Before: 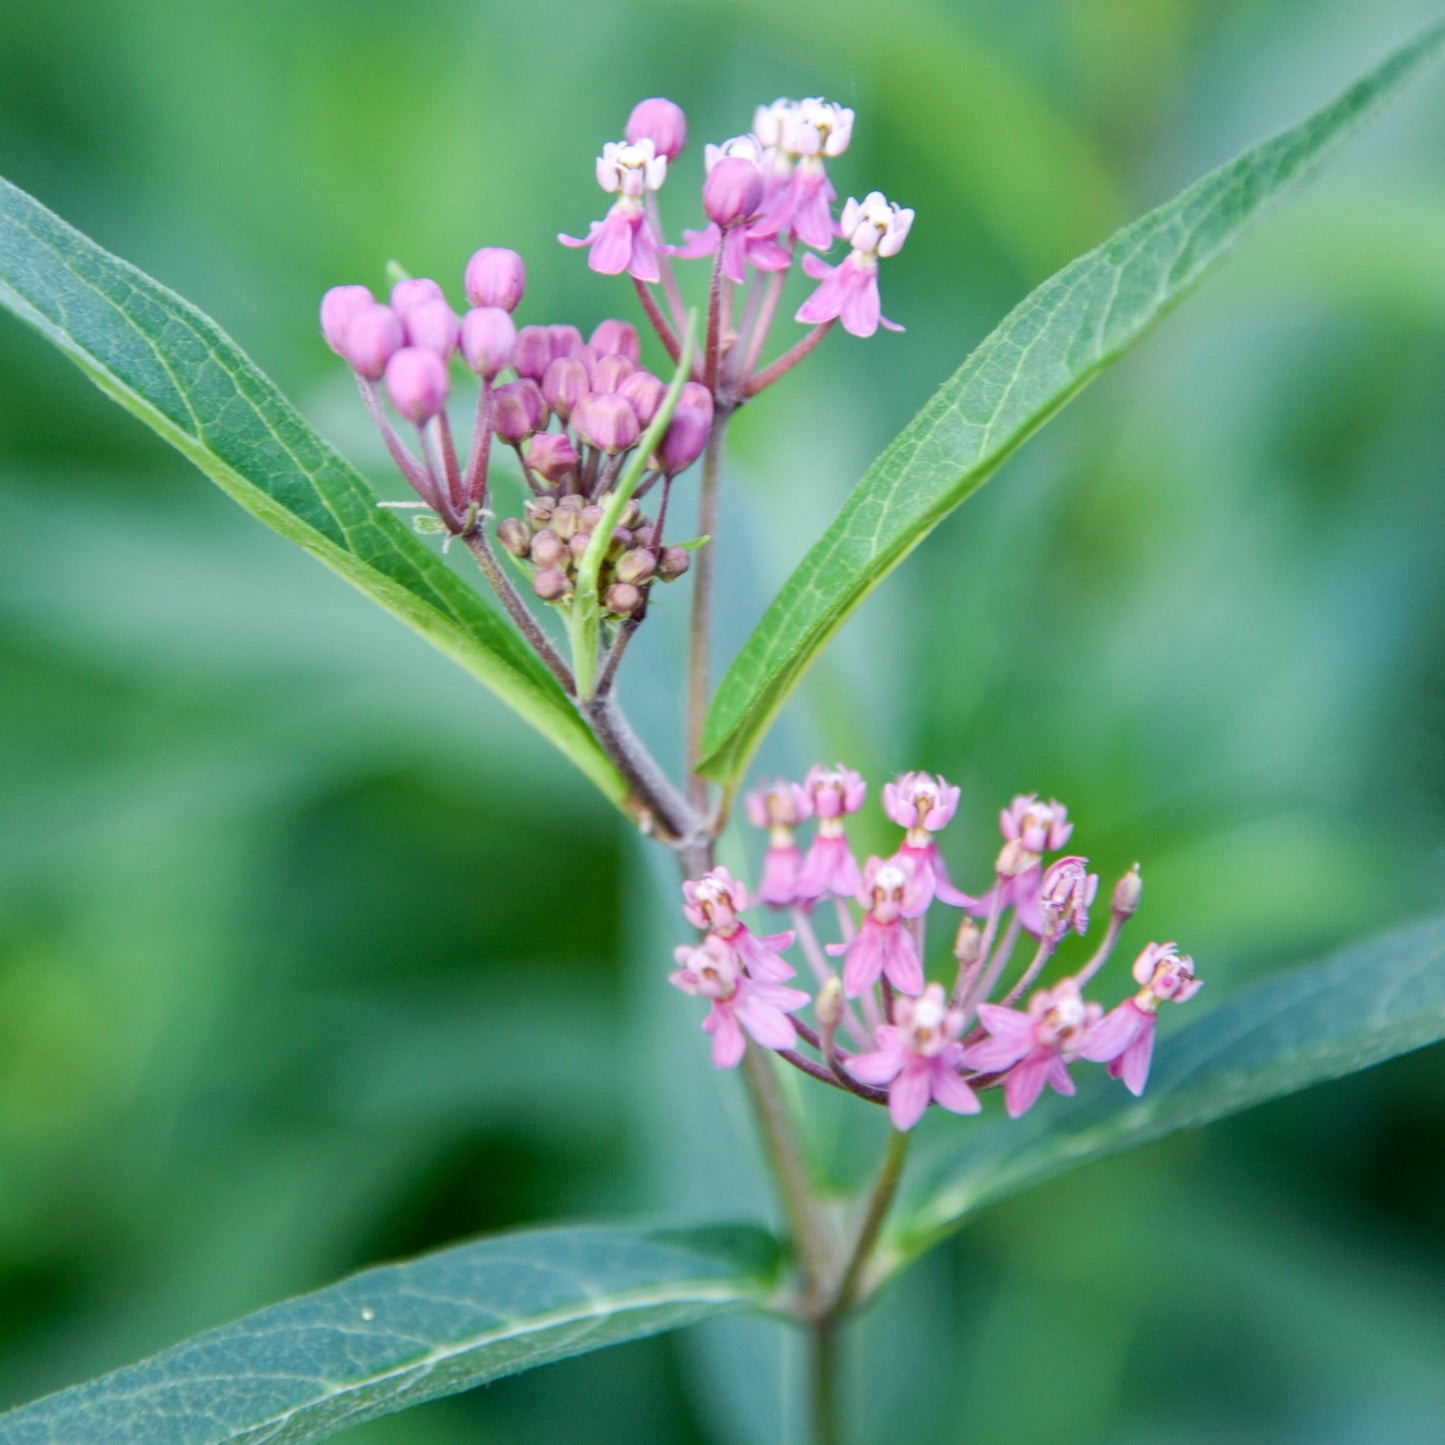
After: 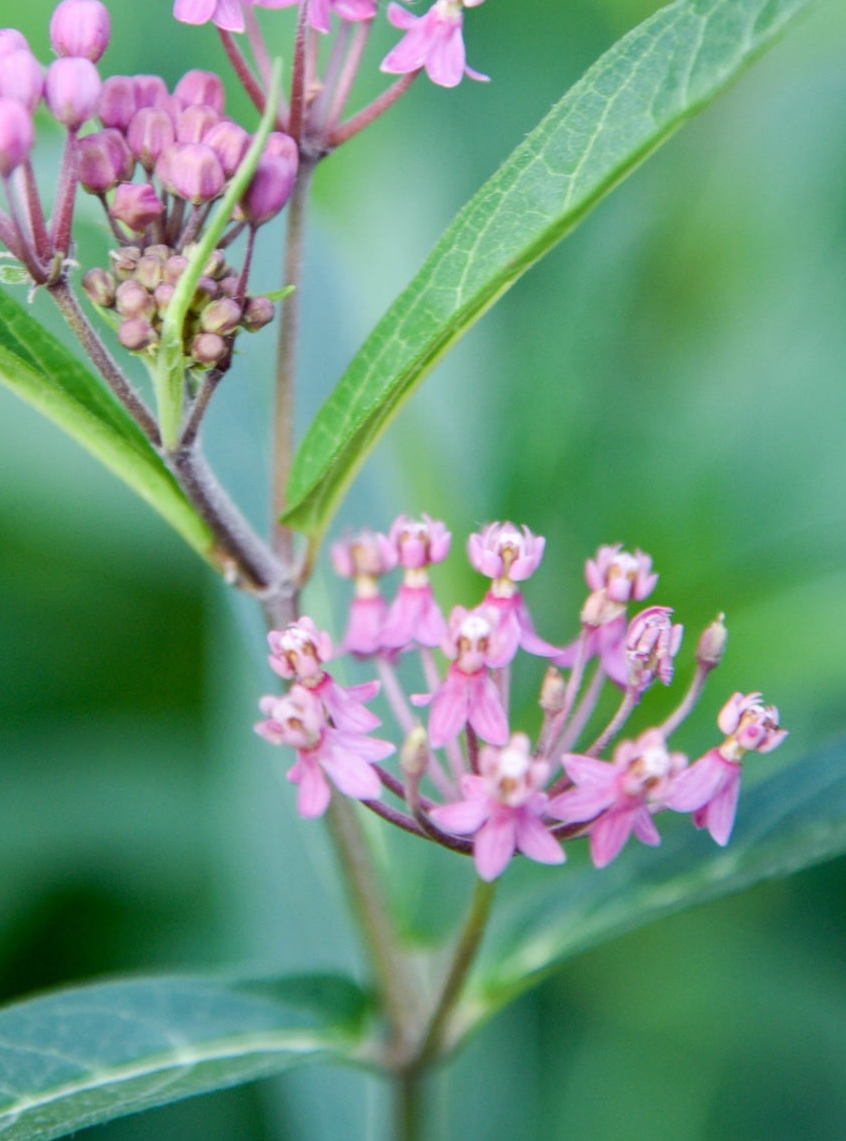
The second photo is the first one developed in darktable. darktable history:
crop and rotate: left 28.736%, top 17.354%, right 12.712%, bottom 3.649%
